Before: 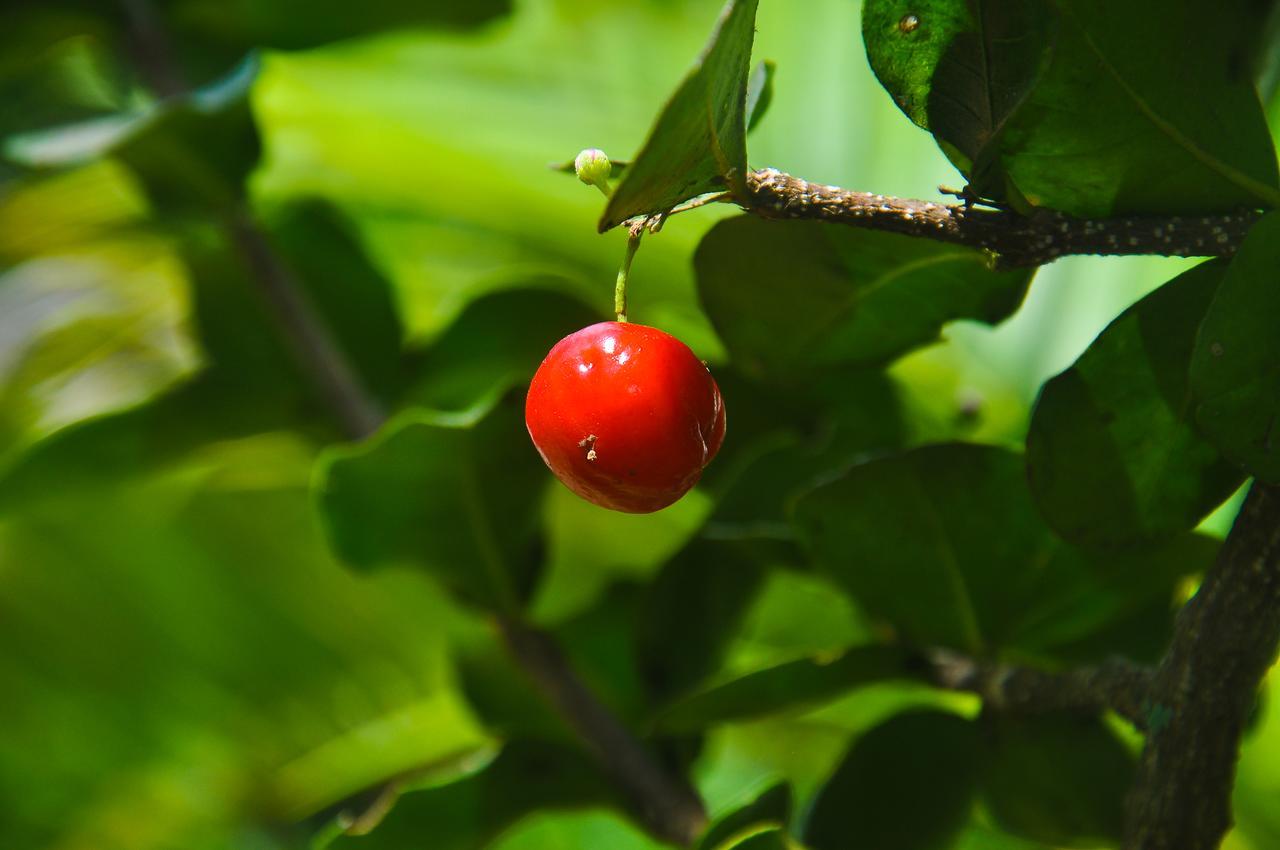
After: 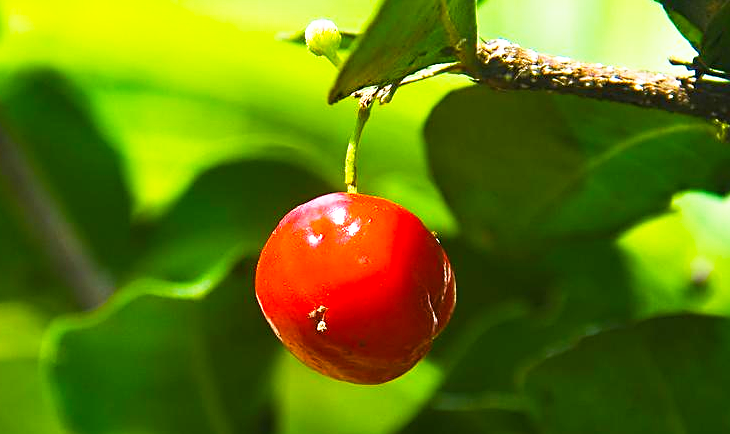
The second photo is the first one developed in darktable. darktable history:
crop: left 21.151%, top 15.181%, right 21.805%, bottom 33.722%
color balance rgb: linear chroma grading › global chroma -0.552%, perceptual saturation grading › global saturation 19.726%
base curve: curves: ch0 [(0, 0) (0.495, 0.917) (1, 1)], preserve colors none
sharpen: on, module defaults
